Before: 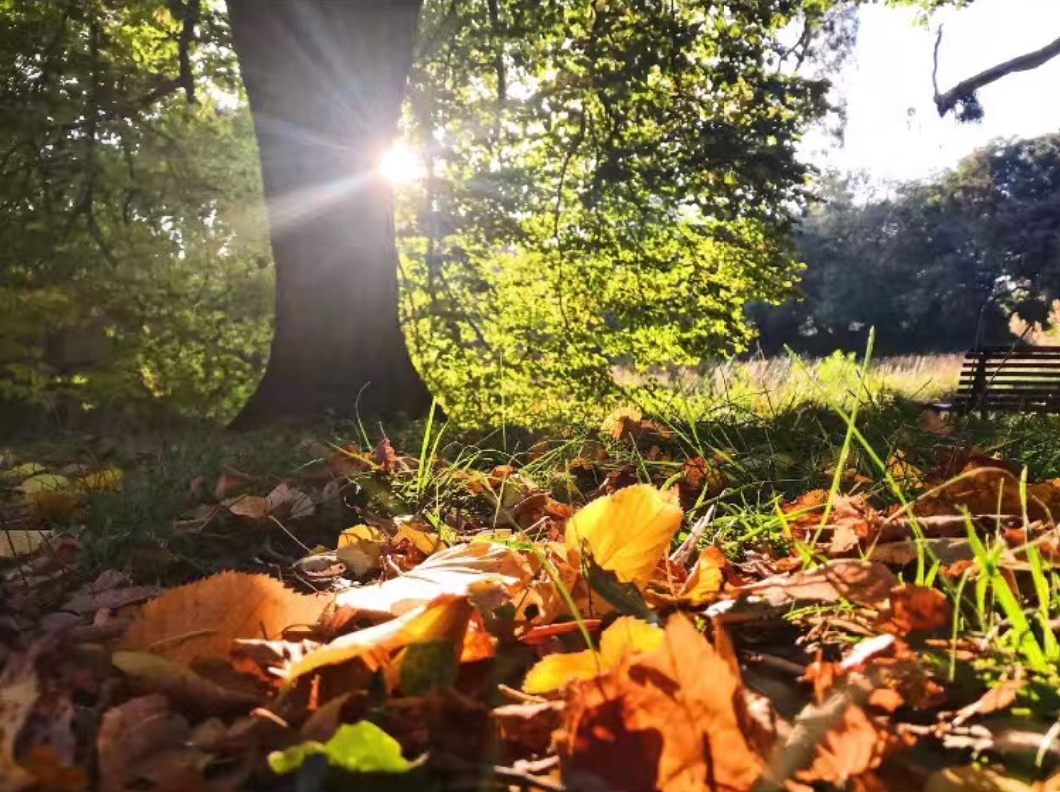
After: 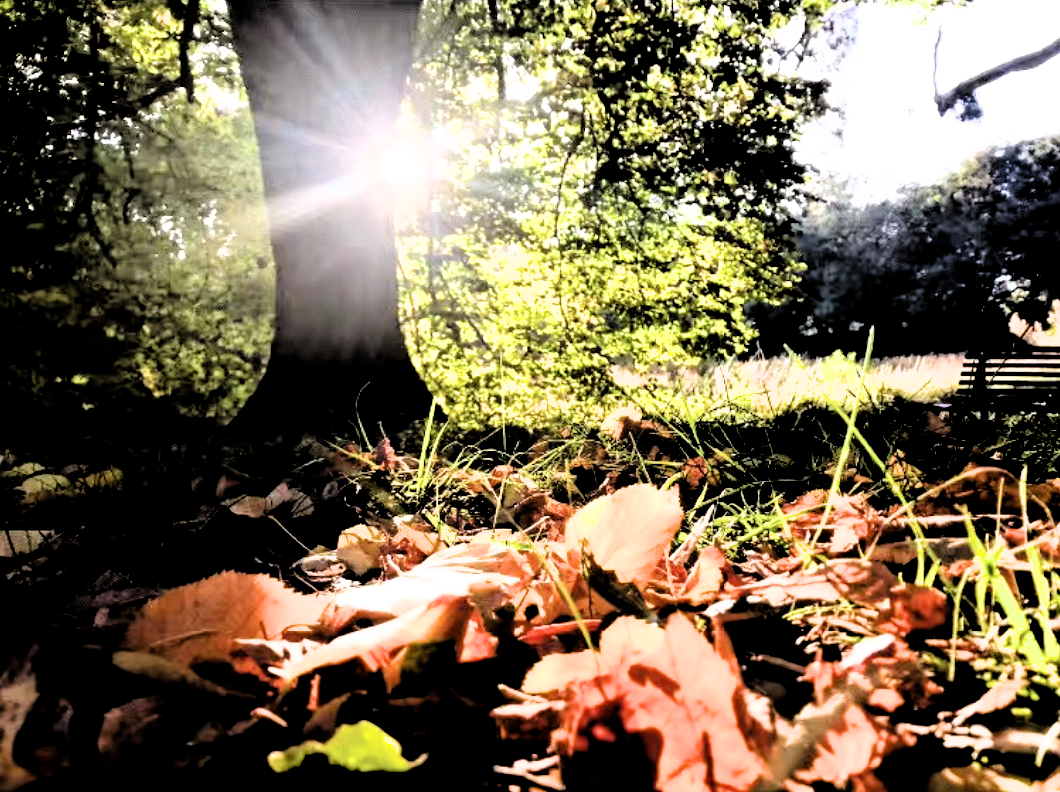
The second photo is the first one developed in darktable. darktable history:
filmic rgb: middle gray luminance 13.33%, black relative exposure -1.96 EV, white relative exposure 3.11 EV, target black luminance 0%, hardness 1.78, latitude 59.16%, contrast 1.739, highlights saturation mix 6.29%, shadows ↔ highlights balance -37.3%, iterations of high-quality reconstruction 0
tone equalizer: -8 EV -0.778 EV, -7 EV -0.735 EV, -6 EV -0.626 EV, -5 EV -0.397 EV, -3 EV 0.392 EV, -2 EV 0.6 EV, -1 EV 0.675 EV, +0 EV 0.742 EV
